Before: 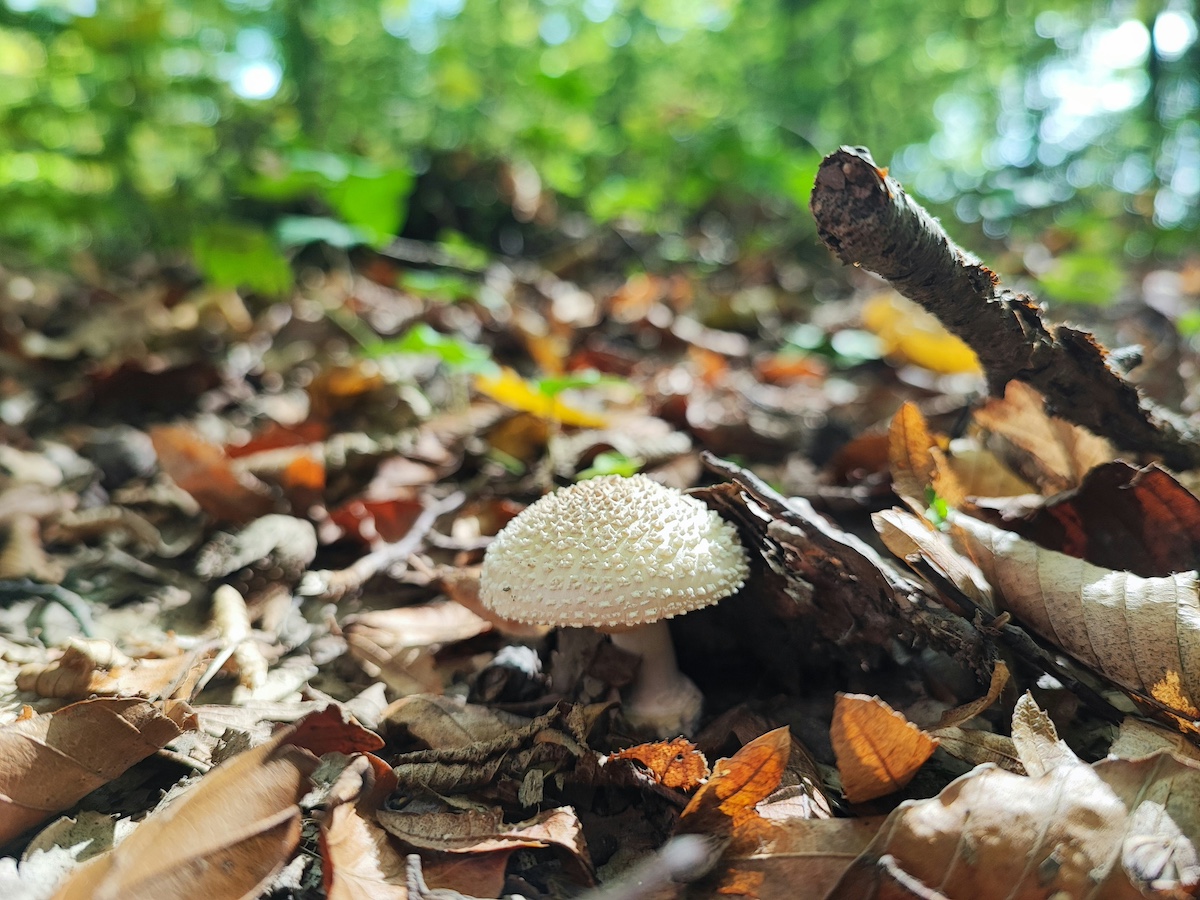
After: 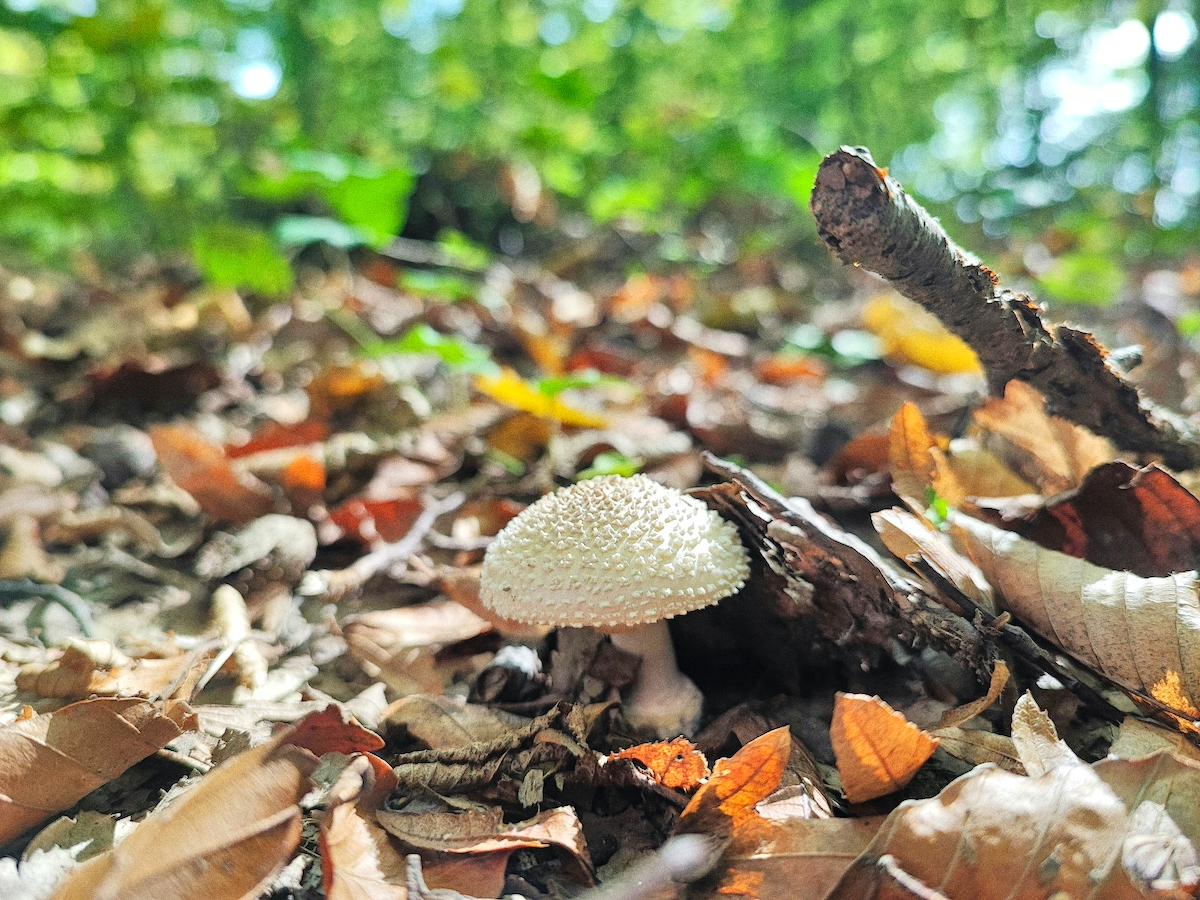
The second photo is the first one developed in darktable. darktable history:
shadows and highlights: low approximation 0.01, soften with gaussian
grain: coarseness 0.09 ISO
tone equalizer: -7 EV 0.15 EV, -6 EV 0.6 EV, -5 EV 1.15 EV, -4 EV 1.33 EV, -3 EV 1.15 EV, -2 EV 0.6 EV, -1 EV 0.15 EV, mask exposure compensation -0.5 EV
